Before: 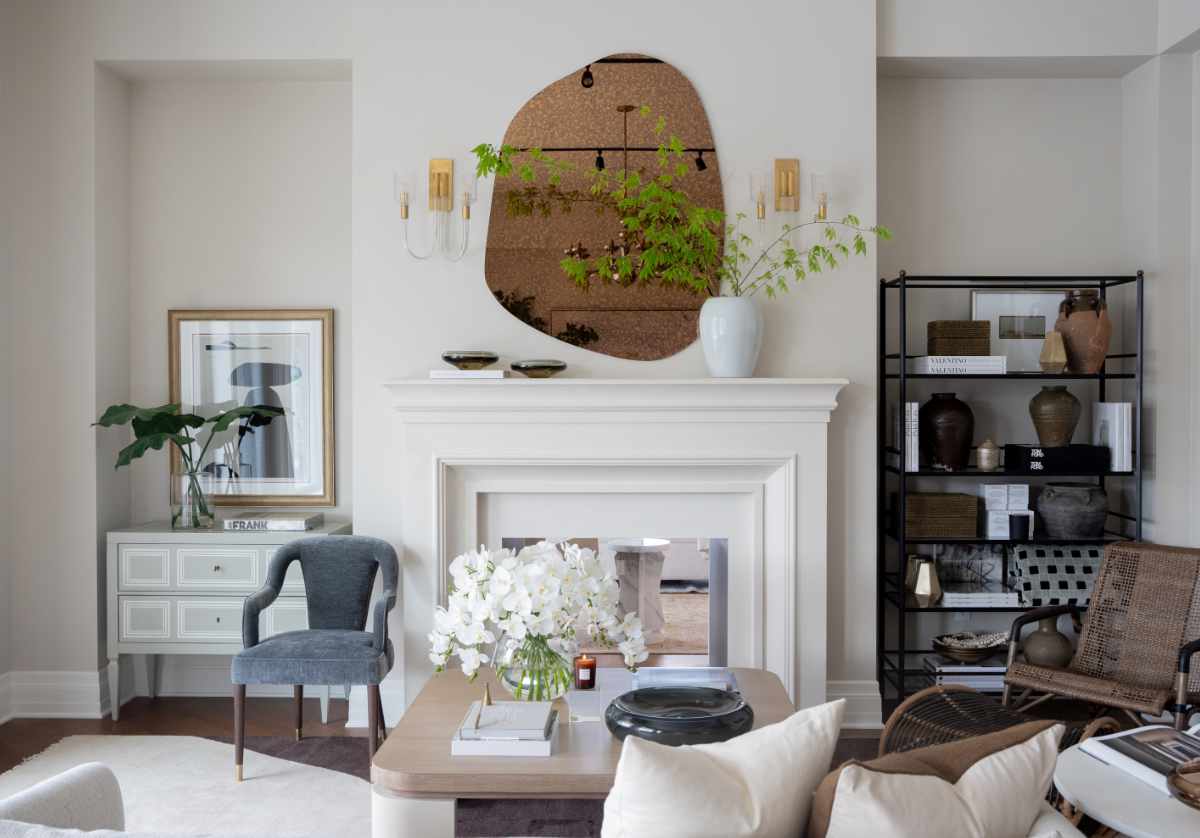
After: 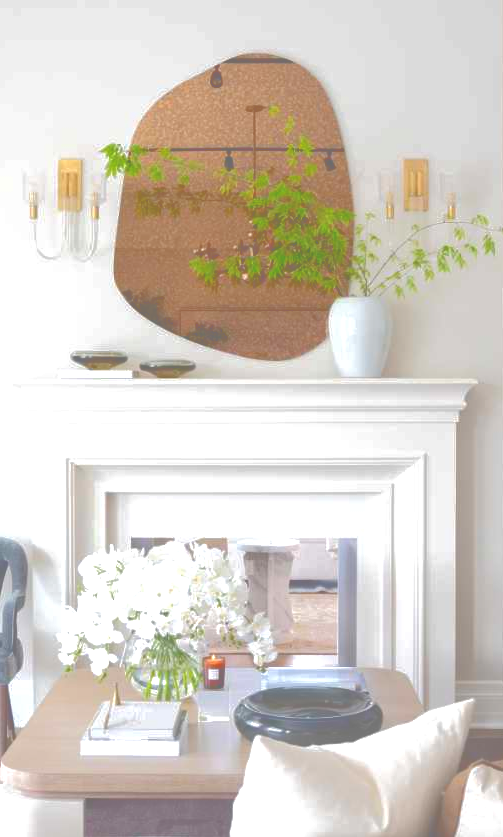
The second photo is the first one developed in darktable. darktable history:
crop: left 30.933%, right 27.117%
tone curve: curves: ch0 [(0, 0) (0.003, 0.453) (0.011, 0.457) (0.025, 0.457) (0.044, 0.463) (0.069, 0.464) (0.1, 0.471) (0.136, 0.475) (0.177, 0.481) (0.224, 0.486) (0.277, 0.496) (0.335, 0.515) (0.399, 0.544) (0.468, 0.577) (0.543, 0.621) (0.623, 0.67) (0.709, 0.73) (0.801, 0.788) (0.898, 0.848) (1, 1)], color space Lab, independent channels, preserve colors none
exposure: black level correction 0, exposure 0.699 EV, compensate highlight preservation false
